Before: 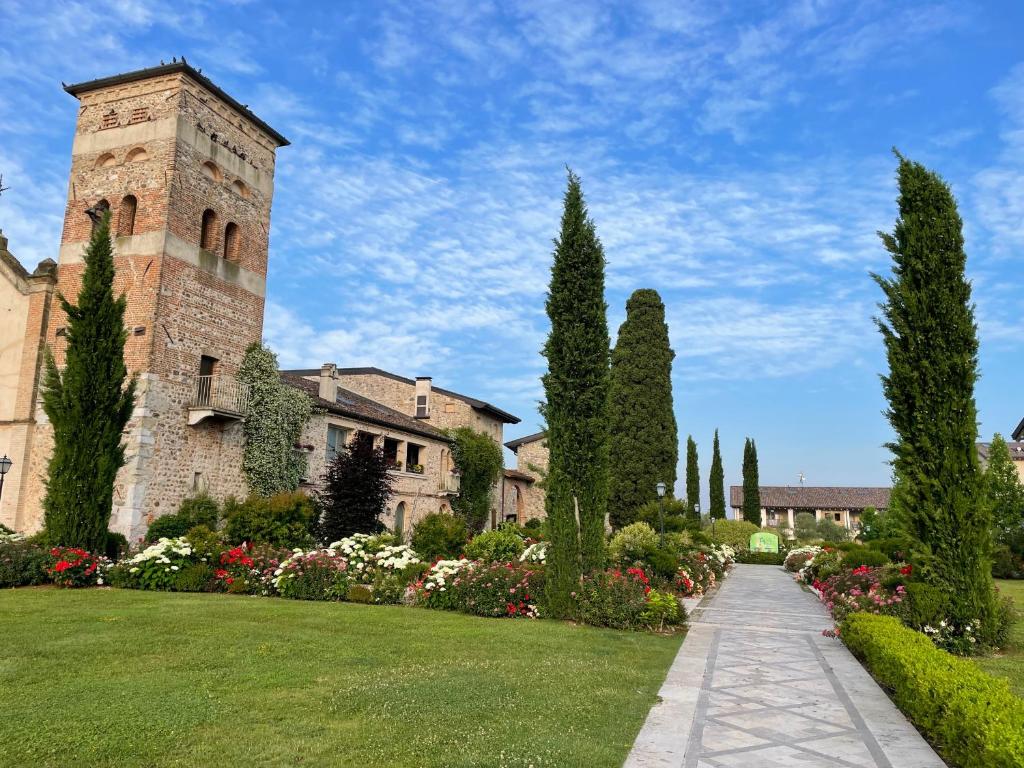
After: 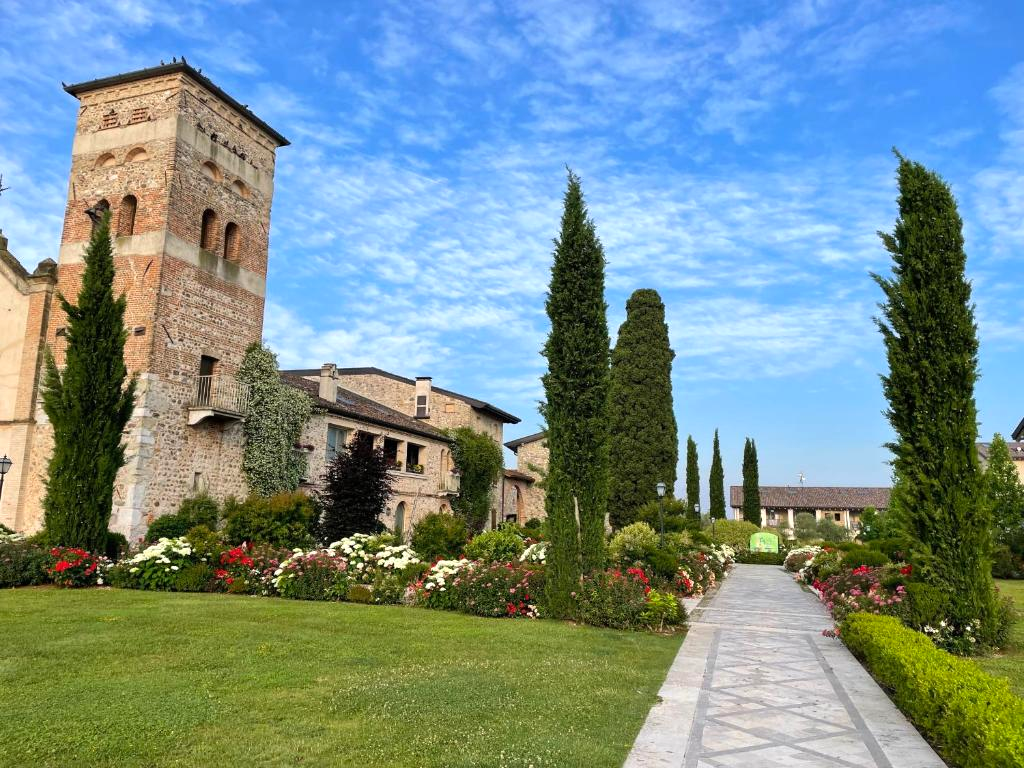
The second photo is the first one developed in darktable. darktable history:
color balance rgb: highlights gain › luminance 14.569%, perceptual saturation grading › global saturation 0.686%, global vibrance 14.71%
